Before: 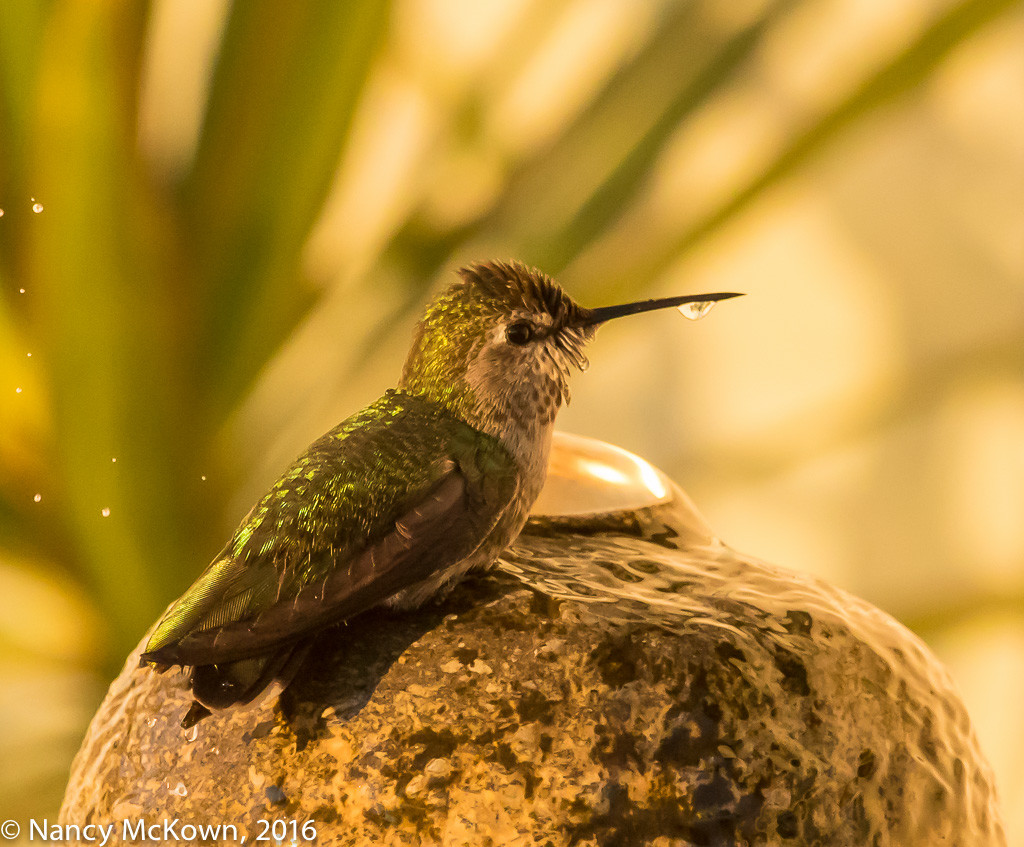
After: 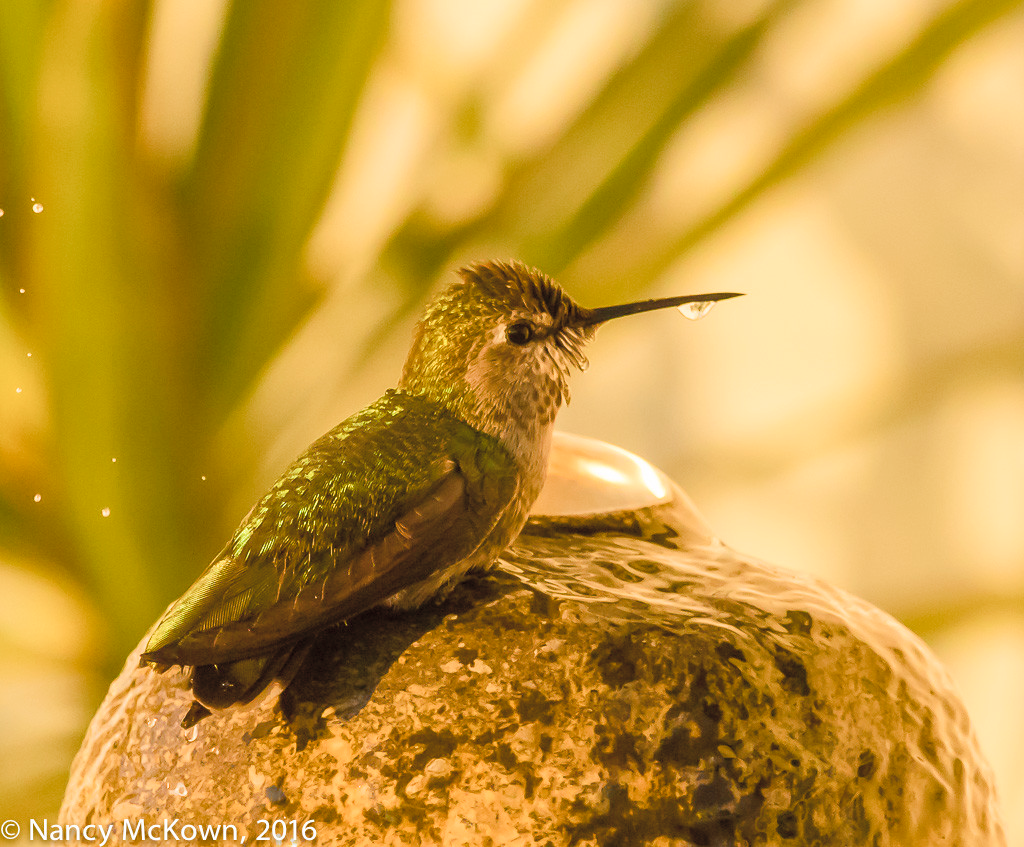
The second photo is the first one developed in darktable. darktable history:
contrast brightness saturation: brightness 0.15
color balance rgb: perceptual saturation grading › global saturation 0.571%, perceptual saturation grading › highlights -17.386%, perceptual saturation grading › mid-tones 32.704%, perceptual saturation grading › shadows 50.385%
